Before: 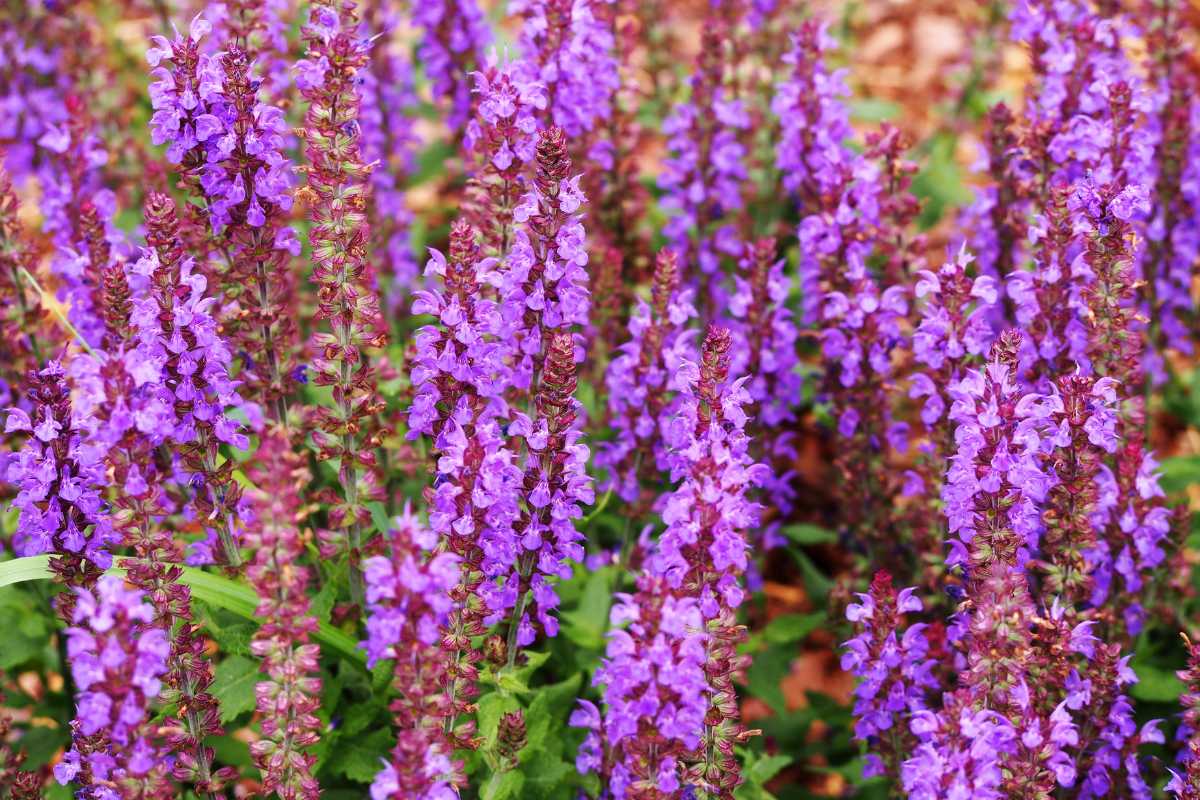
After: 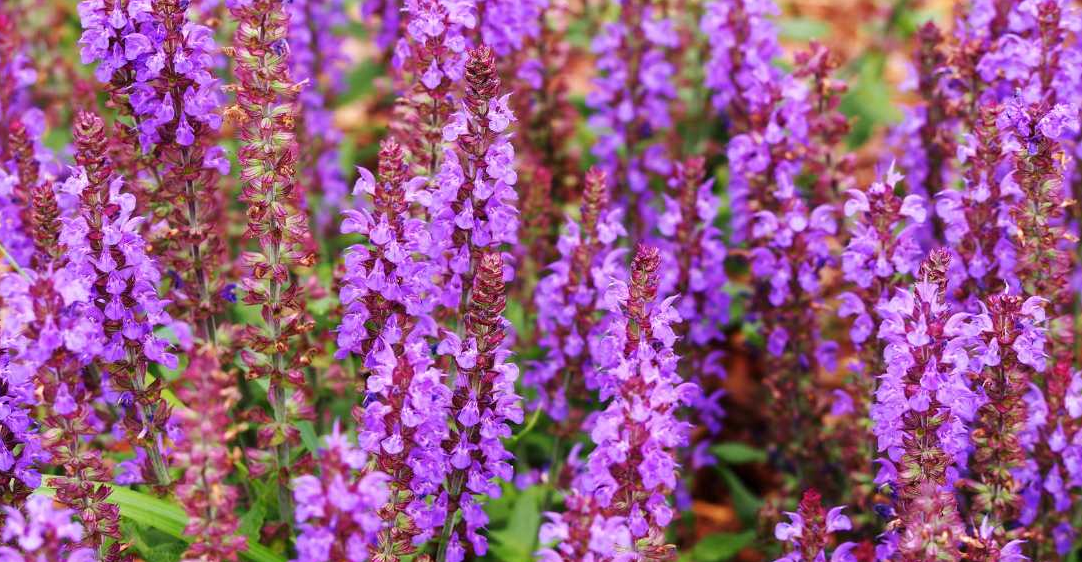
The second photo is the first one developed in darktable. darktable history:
crop: left 5.979%, top 10.185%, right 3.819%, bottom 19.496%
